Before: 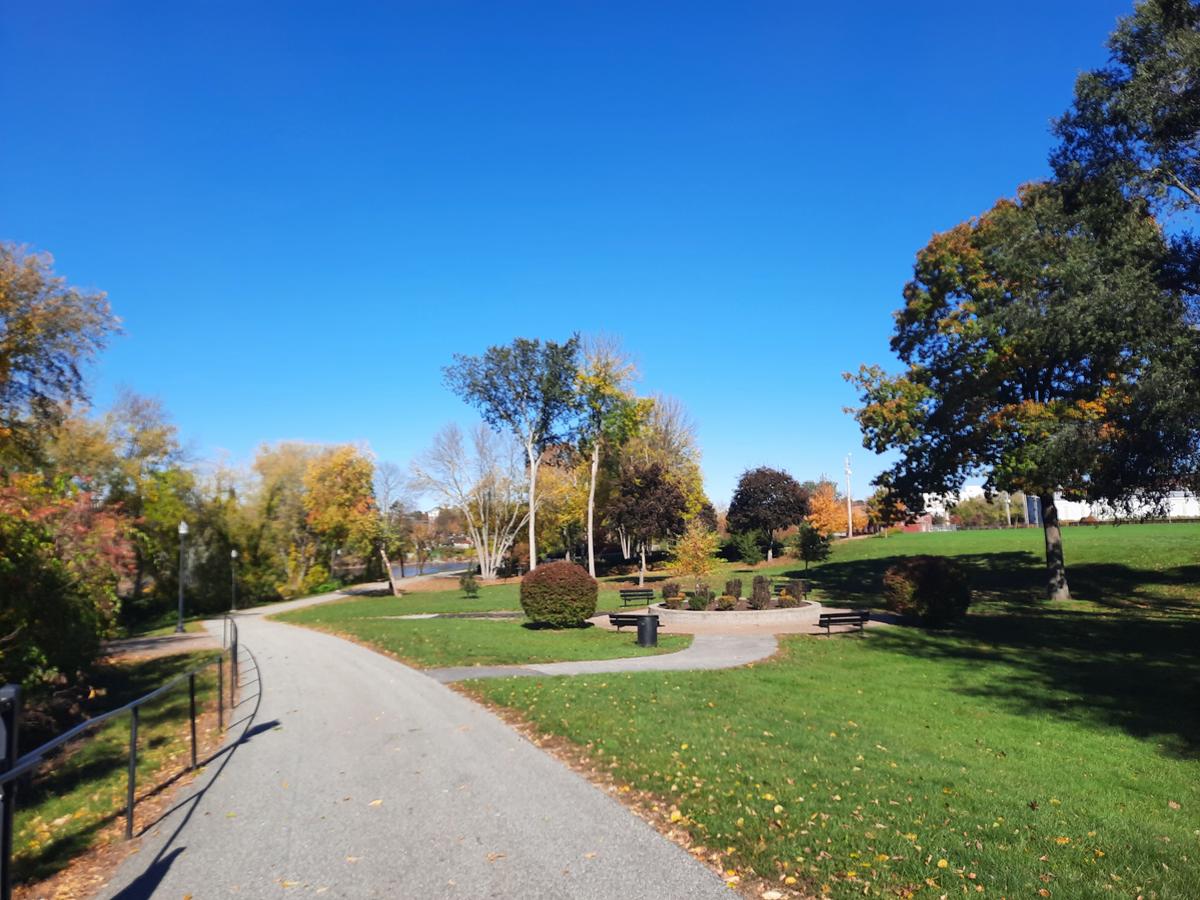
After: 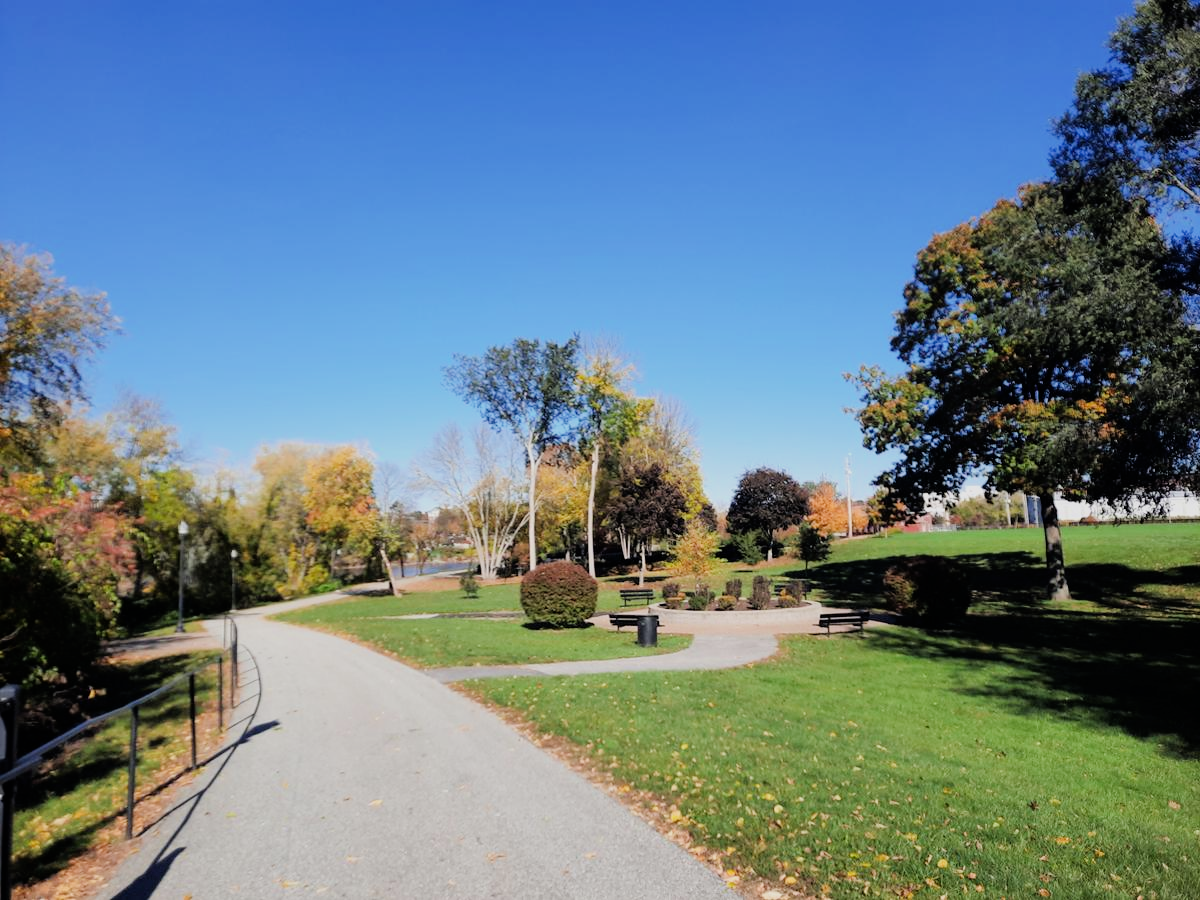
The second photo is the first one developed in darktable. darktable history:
tone equalizer: -8 EV -0.435 EV, -7 EV -0.428 EV, -6 EV -0.371 EV, -5 EV -0.243 EV, -3 EV 0.256 EV, -2 EV 0.337 EV, -1 EV 0.402 EV, +0 EV 0.446 EV
filmic rgb: black relative exposure -7.65 EV, white relative exposure 4.56 EV, hardness 3.61
